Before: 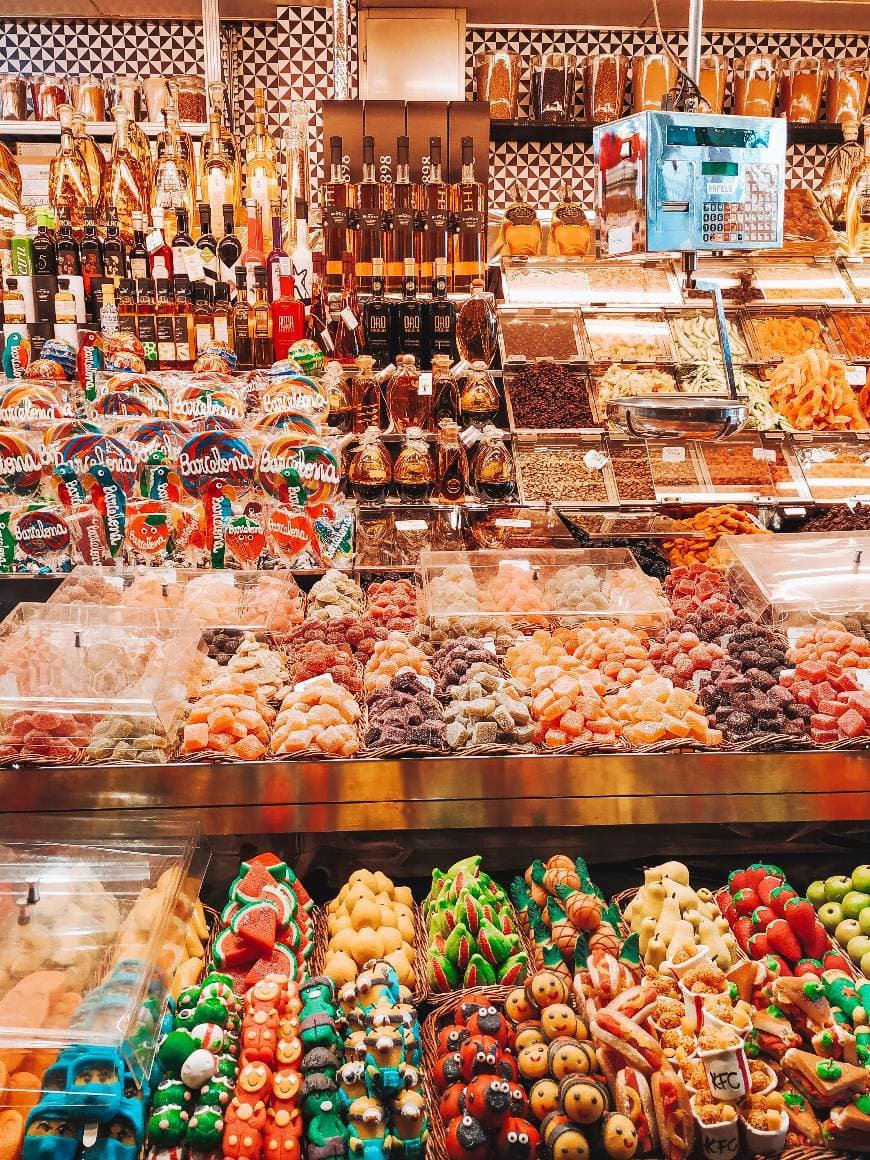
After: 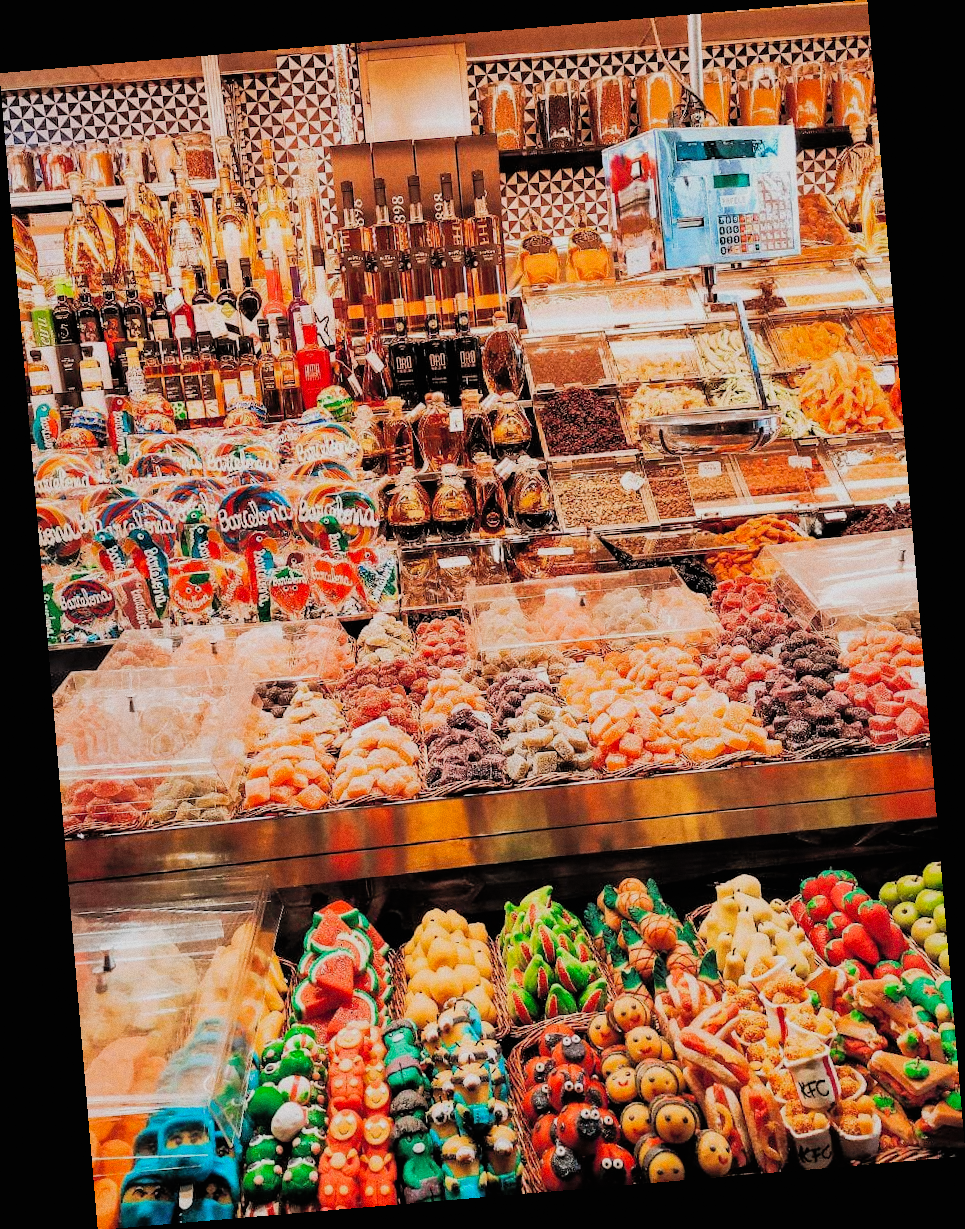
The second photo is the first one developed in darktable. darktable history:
grain: coarseness 0.09 ISO
contrast brightness saturation: contrast 0.03, brightness 0.06, saturation 0.13
filmic rgb: black relative exposure -5 EV, hardness 2.88, contrast 1.3, highlights saturation mix -30%
shadows and highlights: on, module defaults
rotate and perspective: rotation -4.86°, automatic cropping off
